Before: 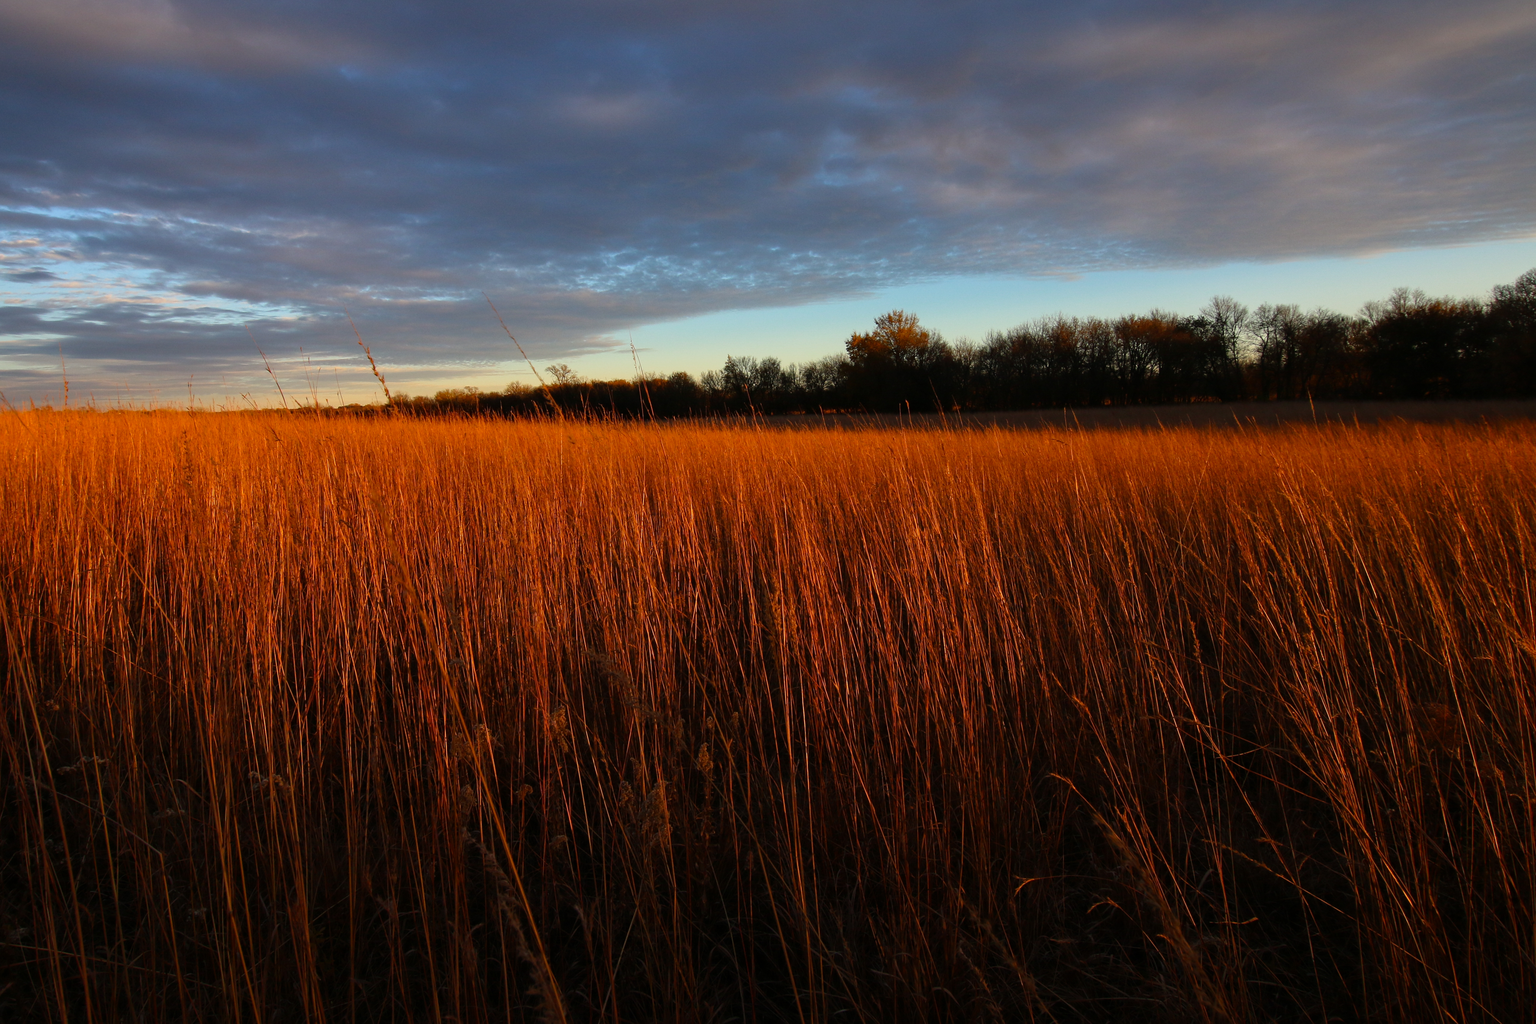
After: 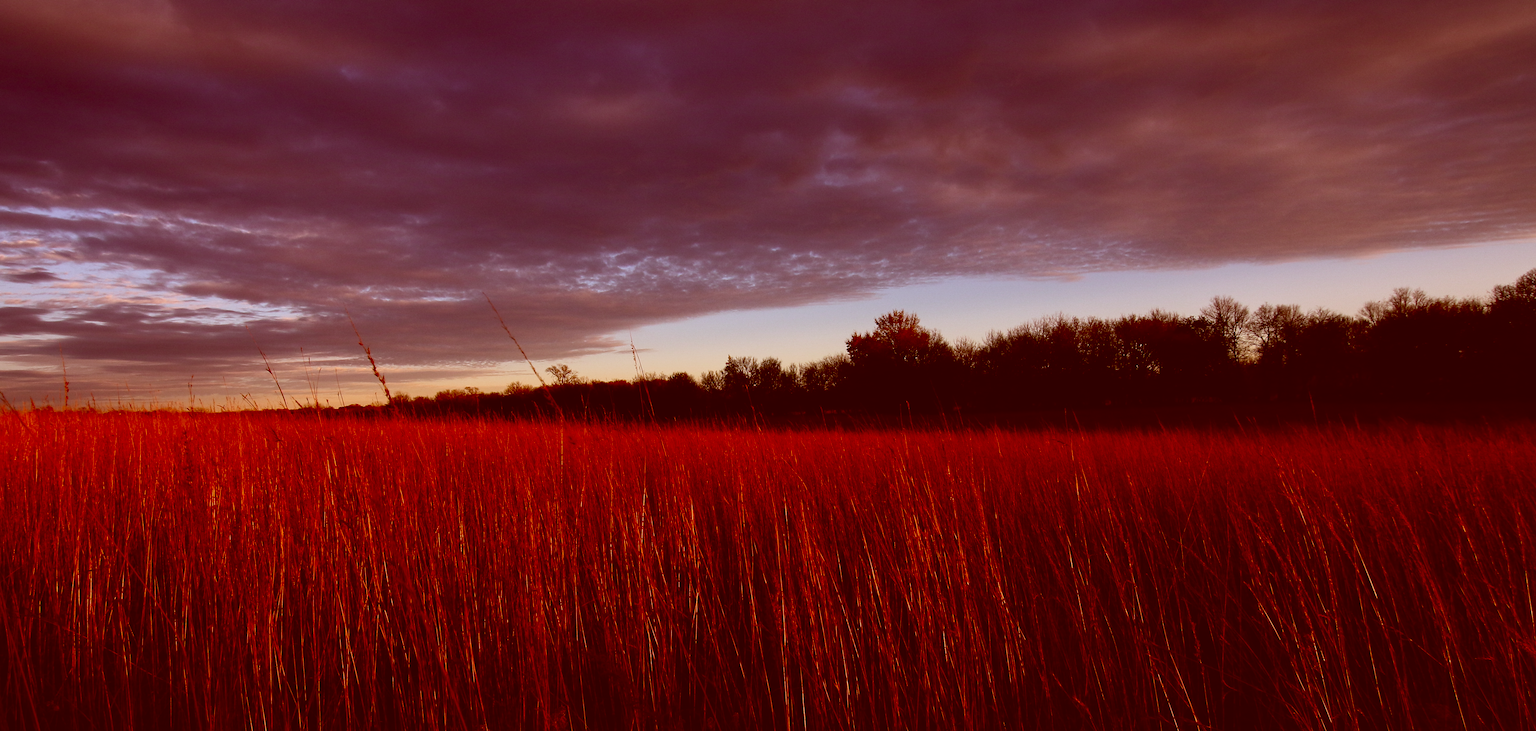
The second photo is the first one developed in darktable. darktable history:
color correction: highlights a* 9.03, highlights b* 8.71, shadows a* 40, shadows b* 40, saturation 0.8
contrast brightness saturation: contrast 0.13, brightness -0.24, saturation 0.14
color balance rgb: on, module defaults
crop: bottom 28.576%
white balance: red 0.967, blue 1.119, emerald 0.756
